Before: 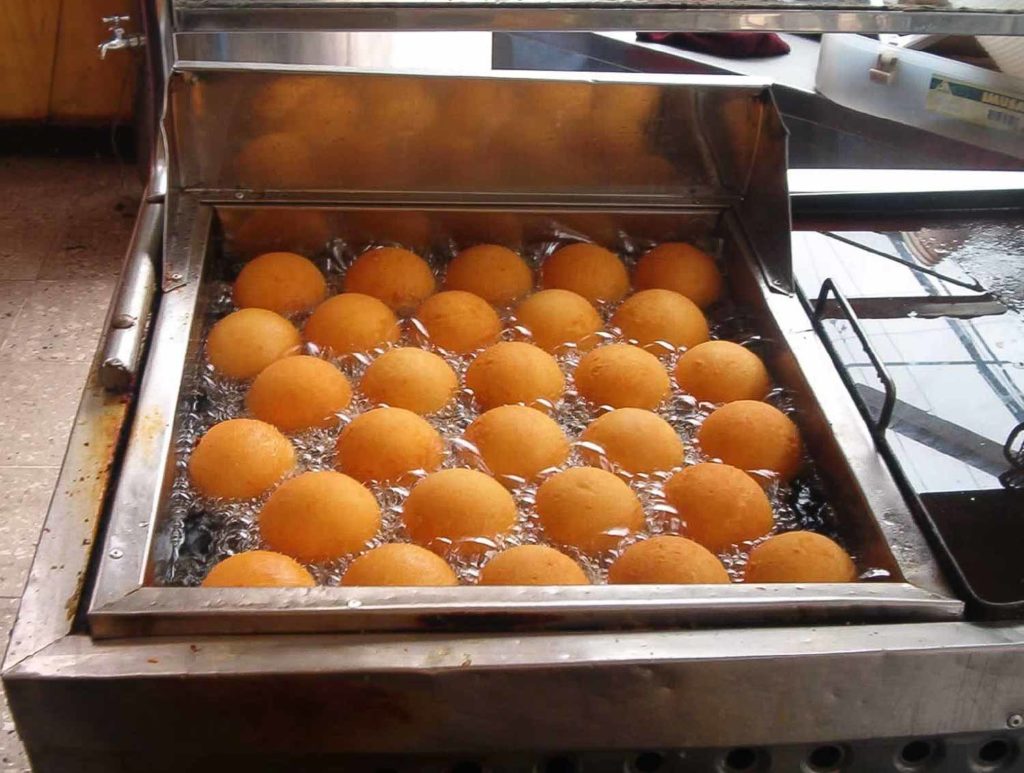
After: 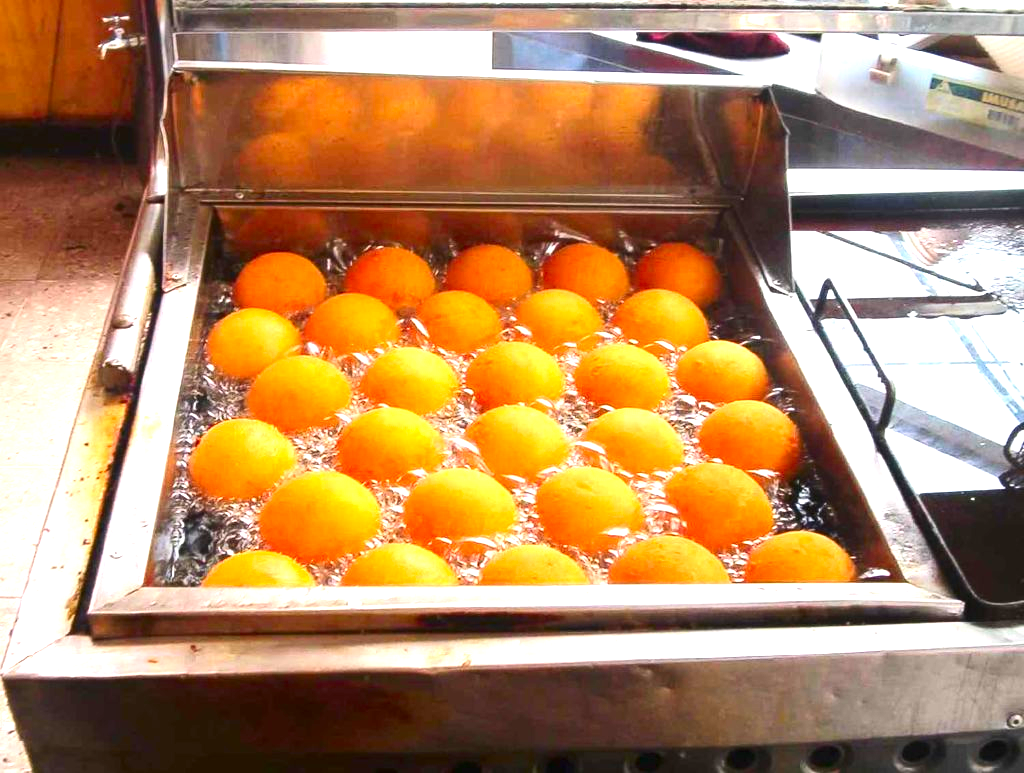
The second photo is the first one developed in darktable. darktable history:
exposure: black level correction 0, exposure 1.444 EV, compensate highlight preservation false
contrast brightness saturation: contrast 0.155, saturation 0.314
